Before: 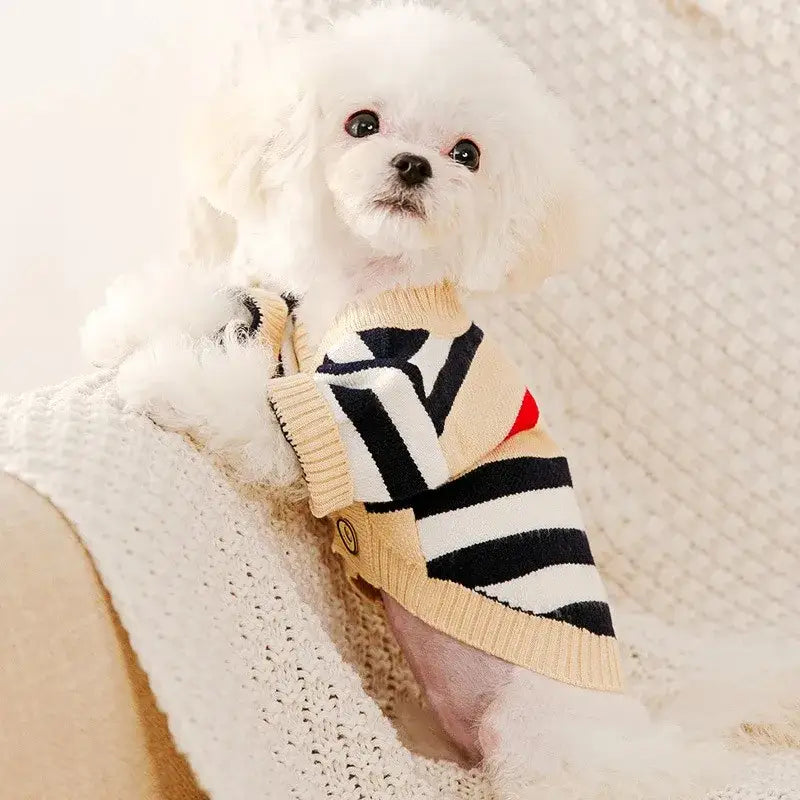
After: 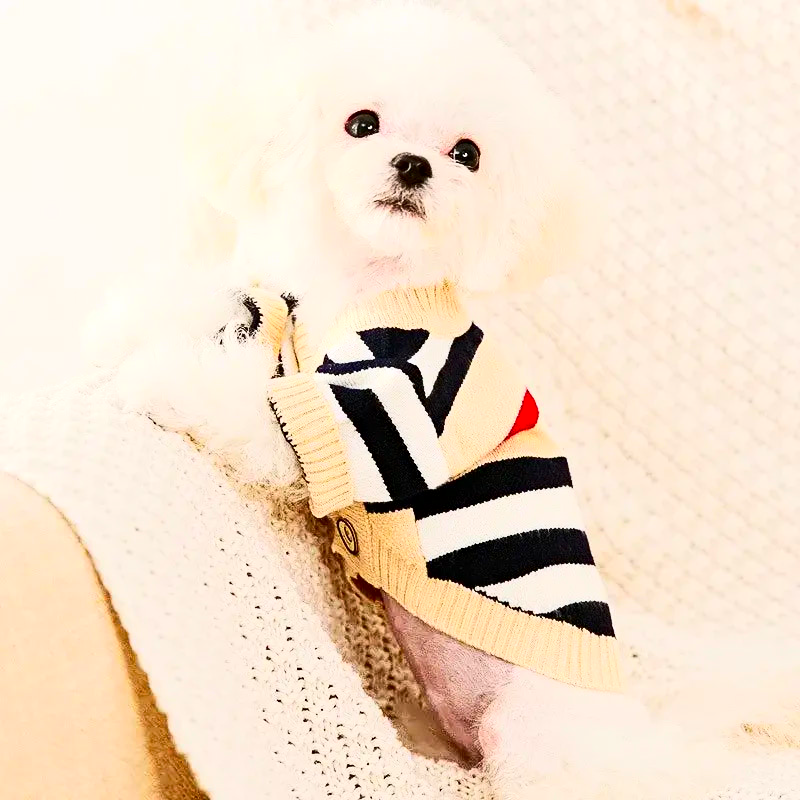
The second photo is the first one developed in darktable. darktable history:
haze removal: compatibility mode true, adaptive false
contrast brightness saturation: contrast 0.403, brightness 0.112, saturation 0.206
